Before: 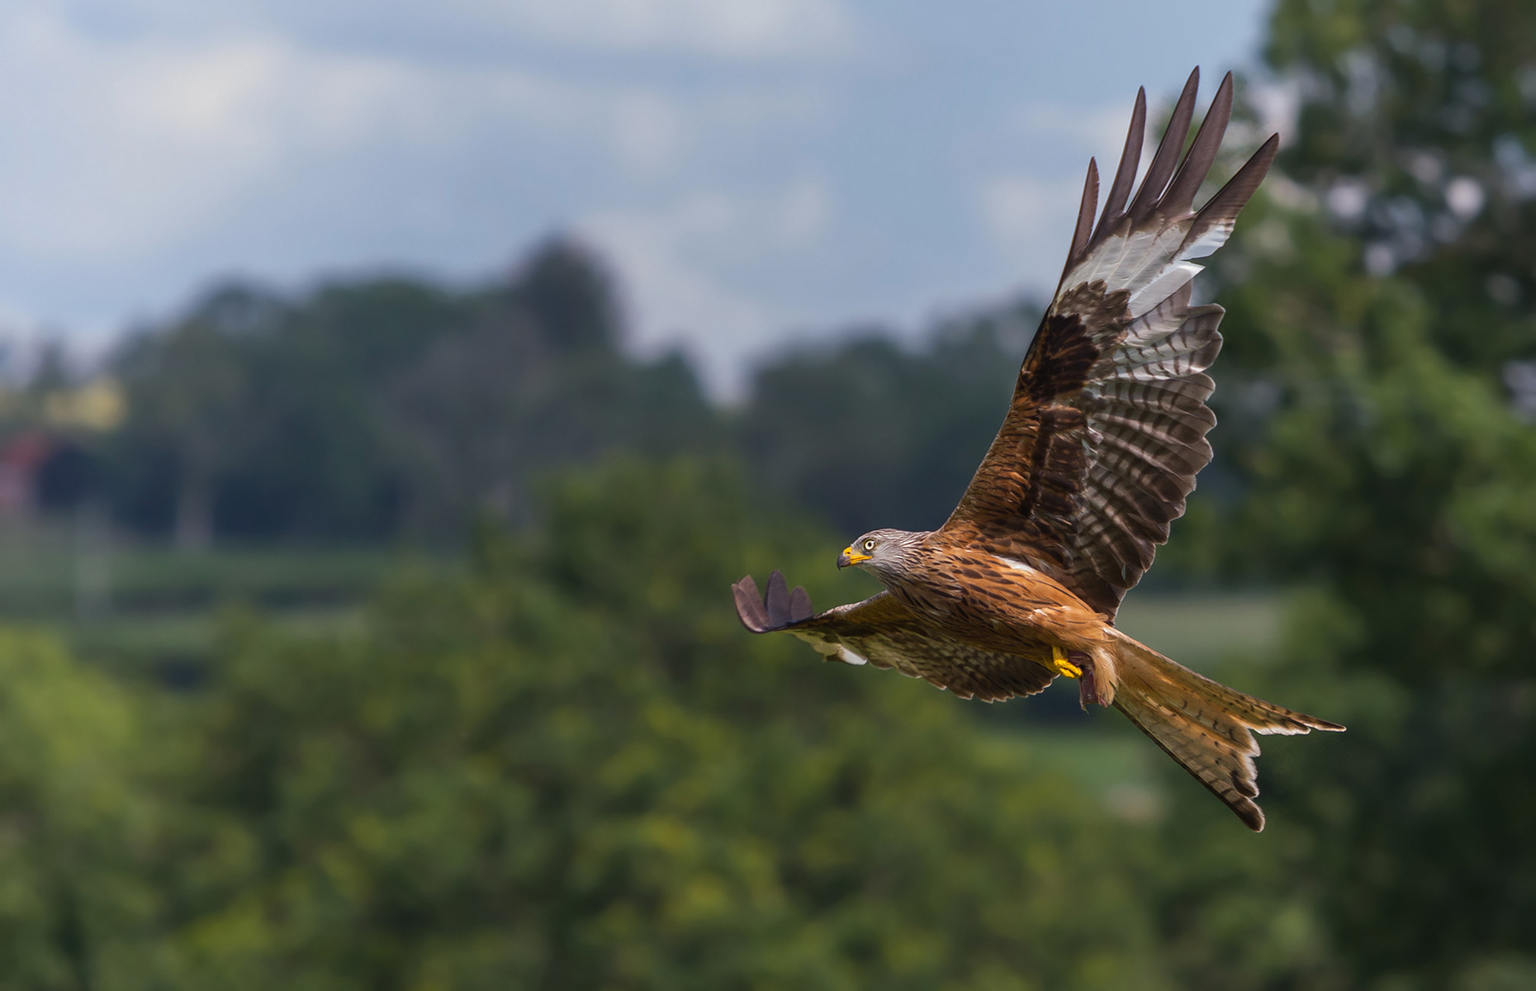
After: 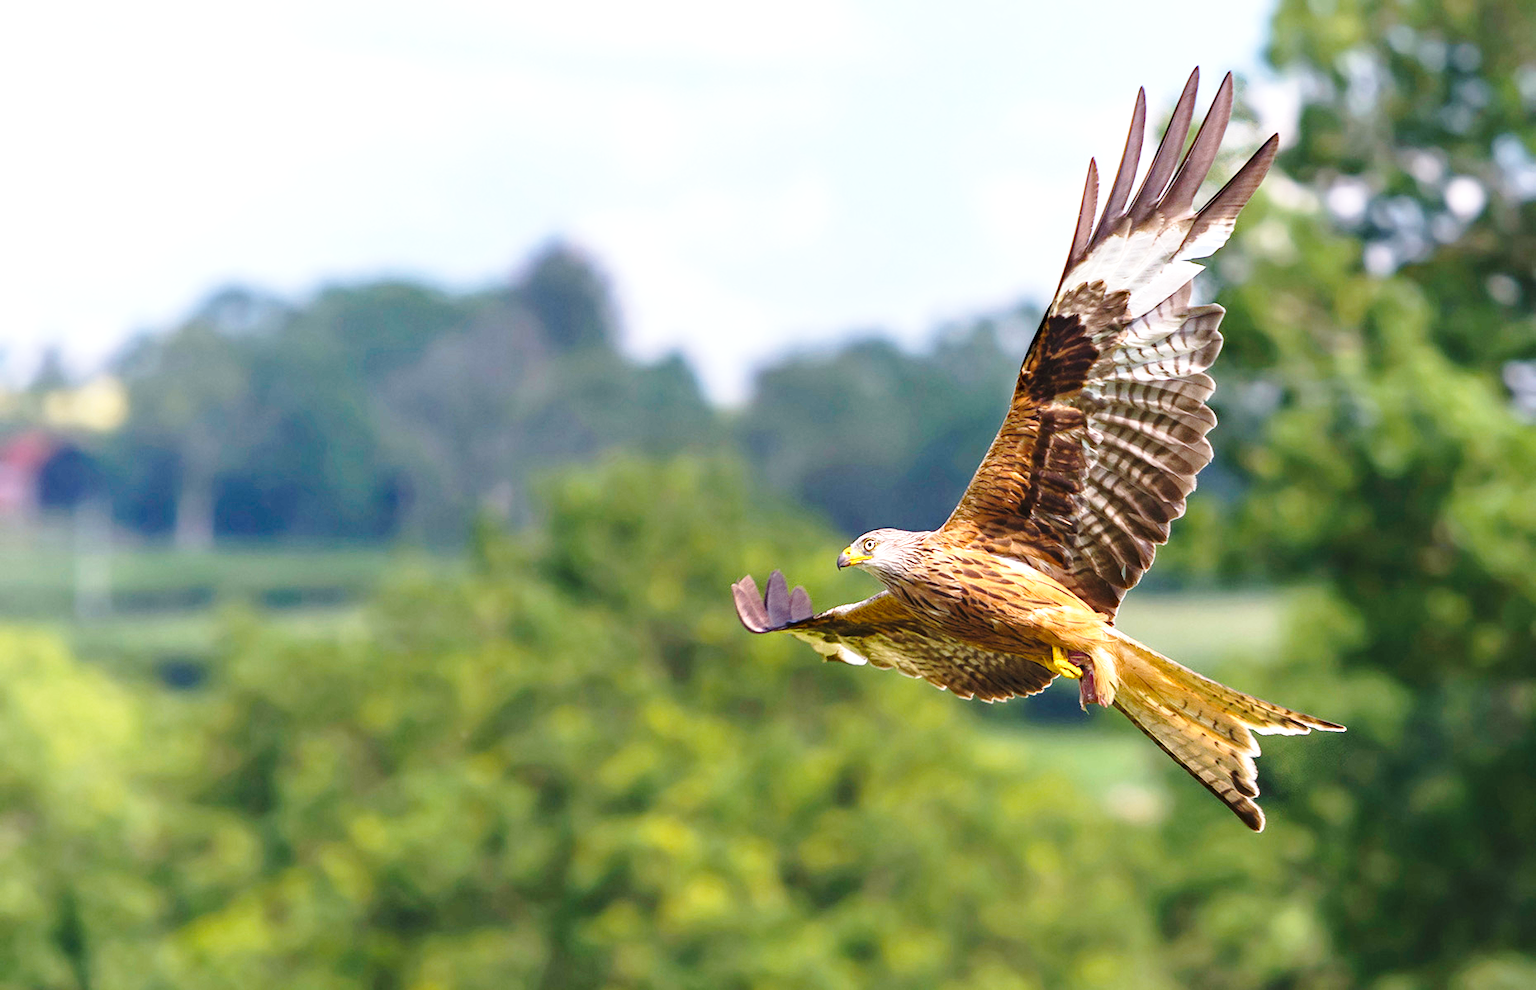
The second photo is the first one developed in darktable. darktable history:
exposure: black level correction 0, exposure 1.372 EV, compensate exposure bias true, compensate highlight preservation false
haze removal: strength 0.283, distance 0.25, compatibility mode true, adaptive false
base curve: curves: ch0 [(0, 0) (0.028, 0.03) (0.121, 0.232) (0.46, 0.748) (0.859, 0.968) (1, 1)], preserve colors none
